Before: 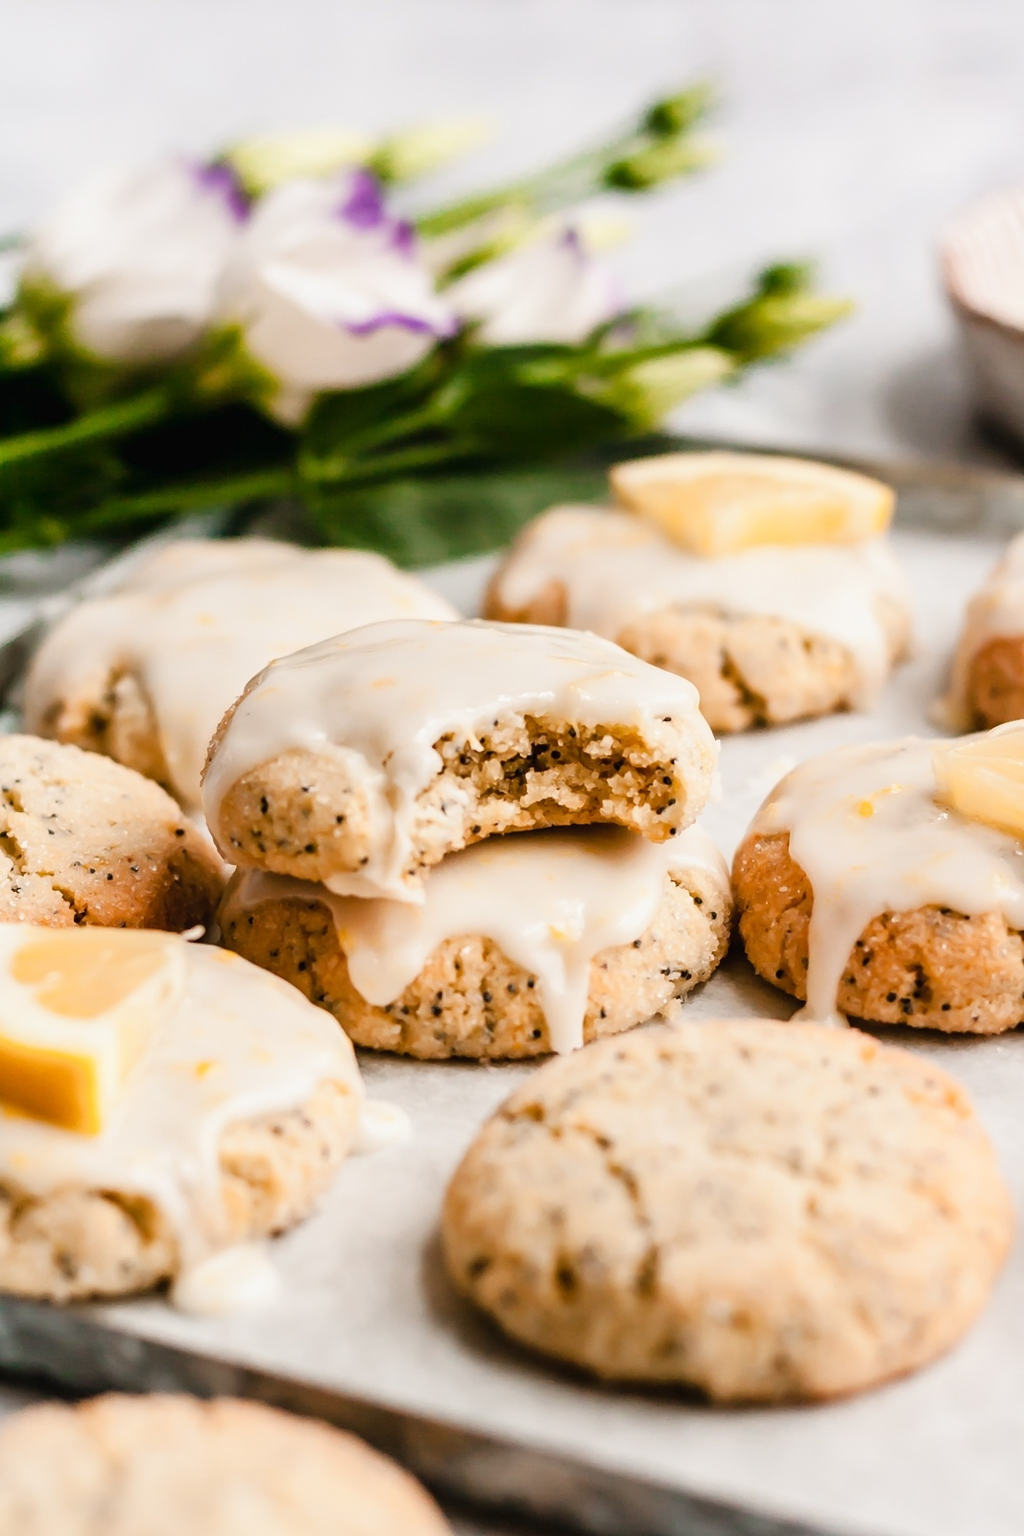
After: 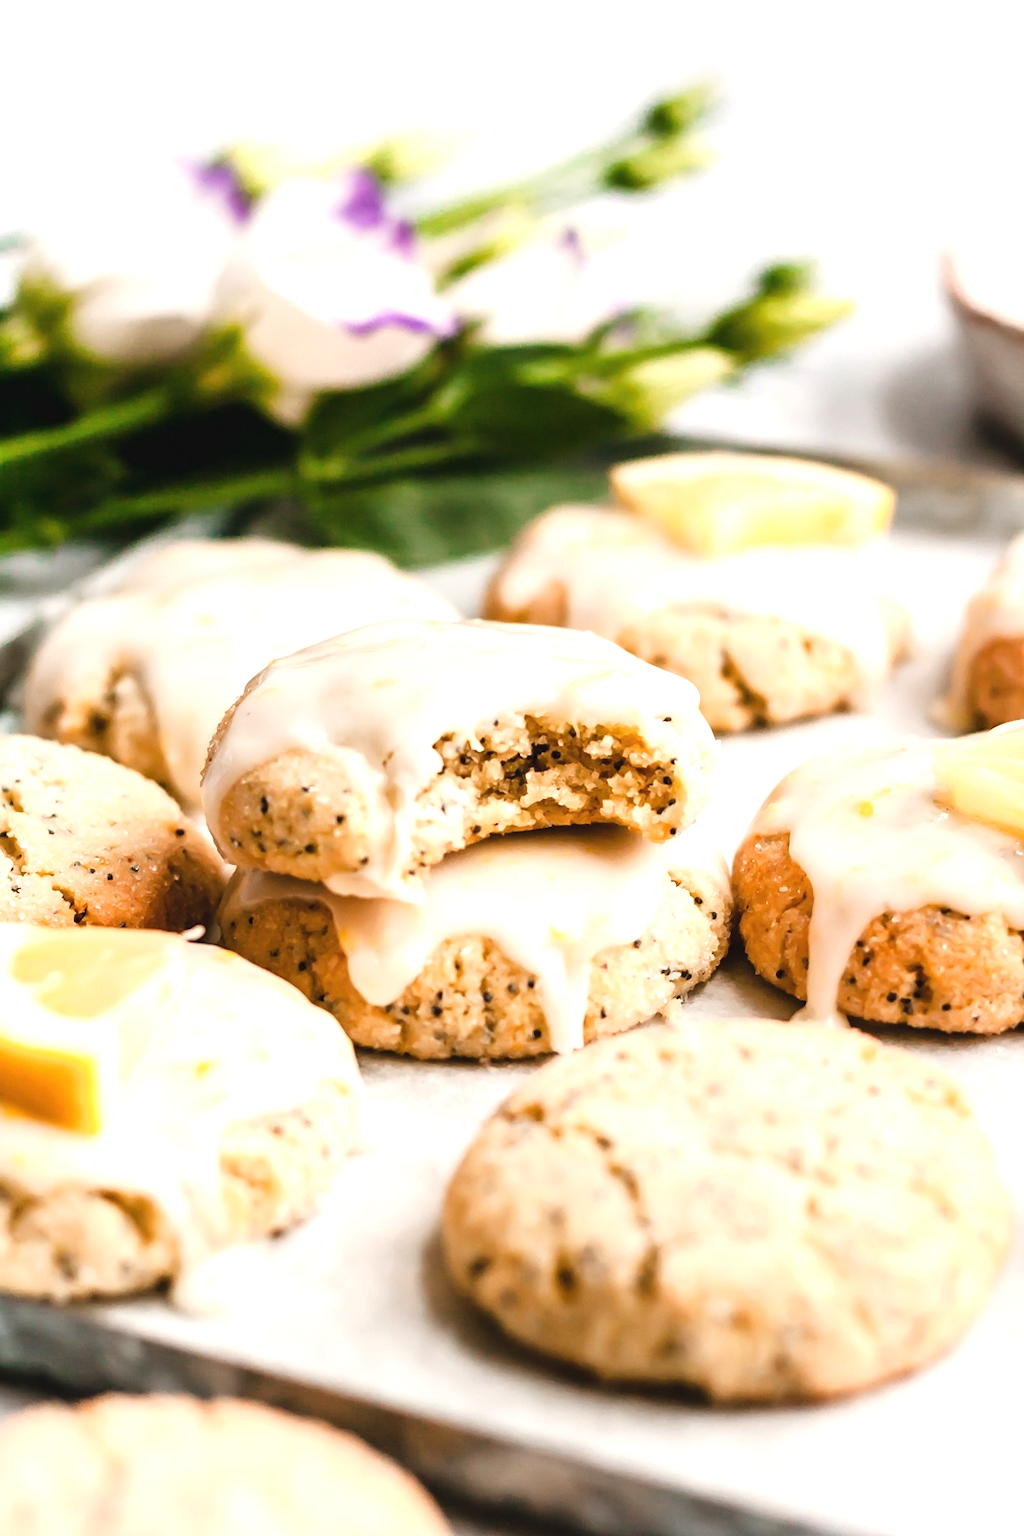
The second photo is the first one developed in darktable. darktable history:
exposure: black level correction -0.002, exposure 0.531 EV, compensate highlight preservation false
